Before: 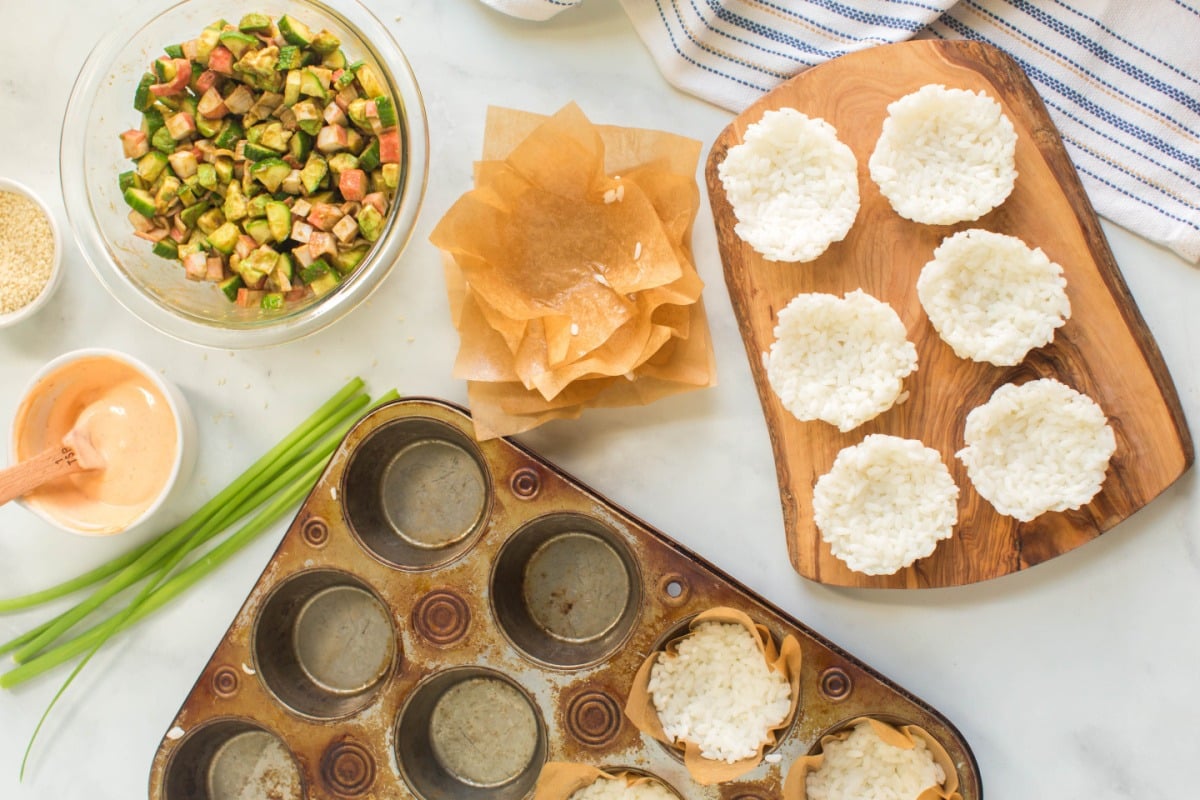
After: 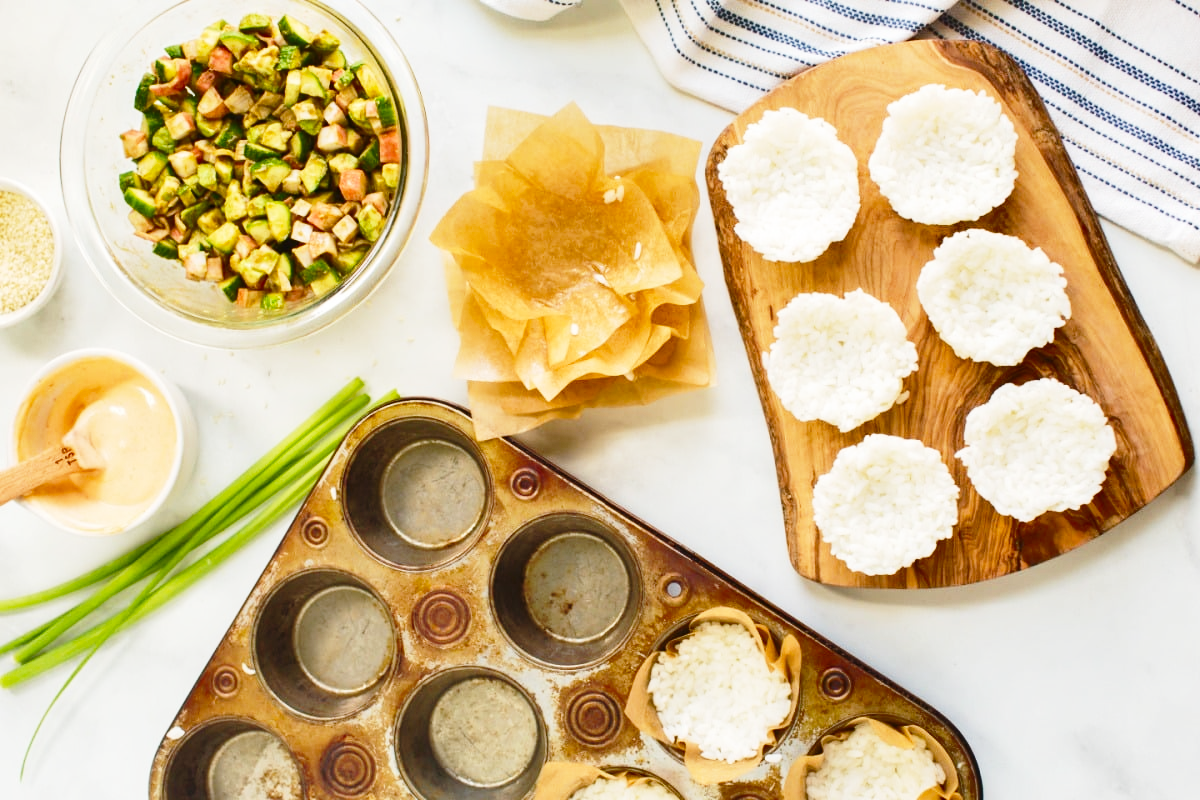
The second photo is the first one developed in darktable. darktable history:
base curve: curves: ch0 [(0, 0) (0.028, 0.03) (0.121, 0.232) (0.46, 0.748) (0.859, 0.968) (1, 1)], preserve colors none
shadows and highlights: soften with gaussian
